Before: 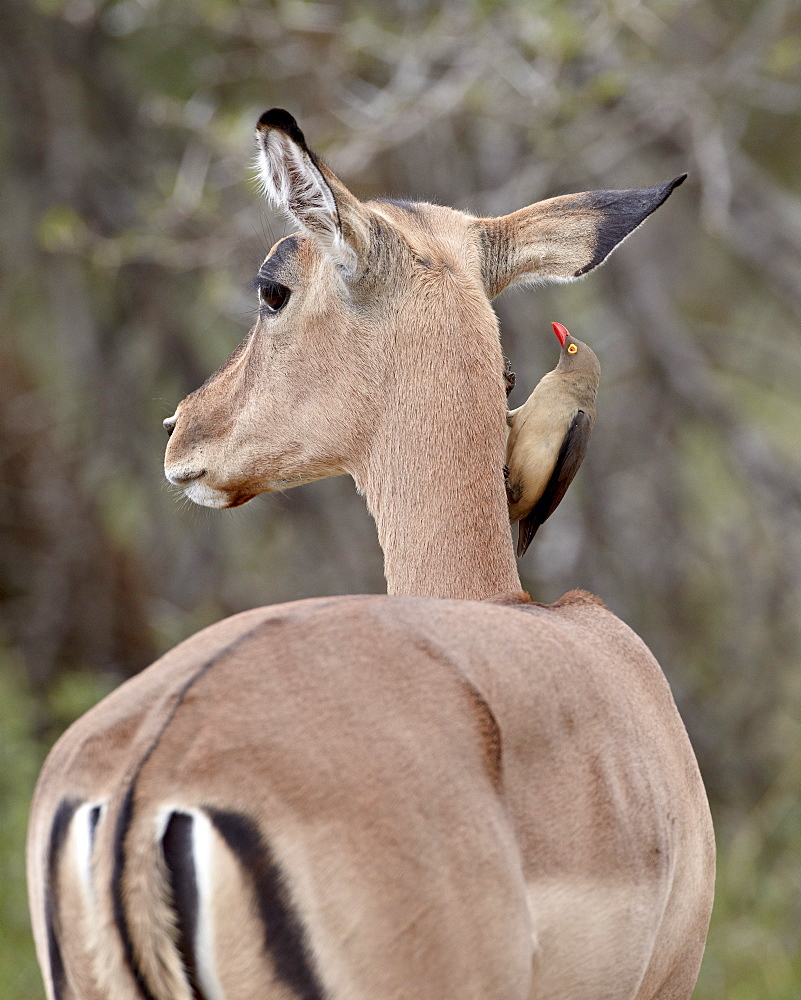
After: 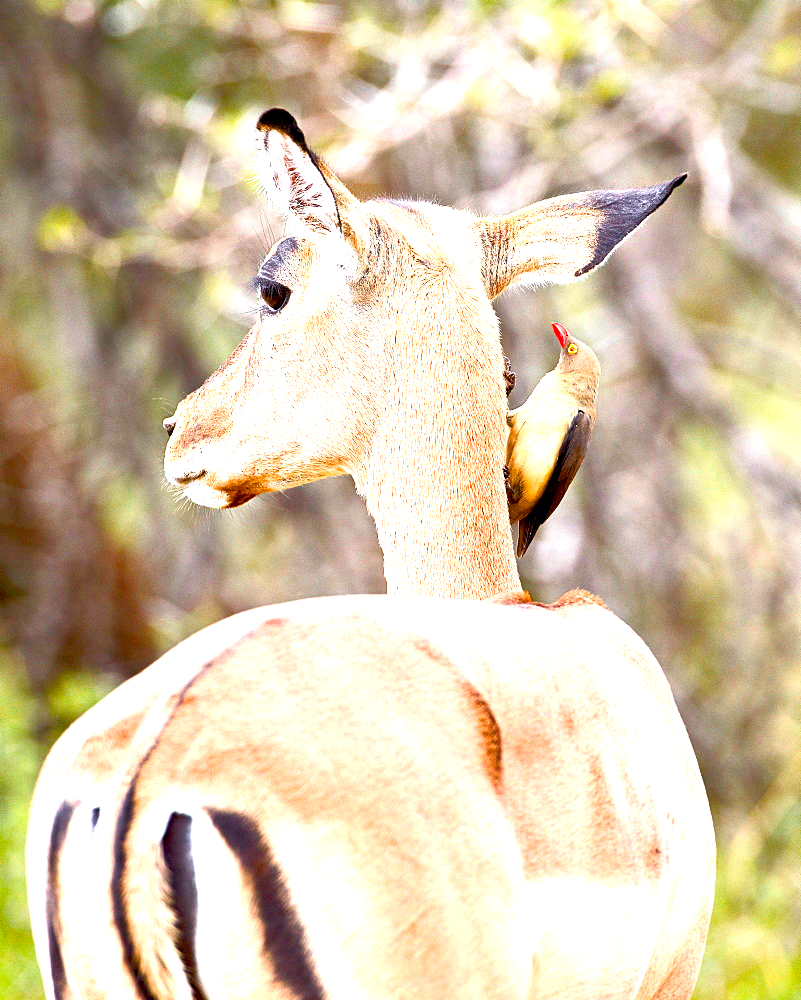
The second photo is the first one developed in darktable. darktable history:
color balance rgb: highlights gain › chroma 0.143%, highlights gain › hue 330.41°, perceptual saturation grading › global saturation 27.434%, perceptual saturation grading › highlights -28.826%, perceptual saturation grading › mid-tones 15.53%, perceptual saturation grading › shadows 33.115%, perceptual brilliance grading › global brilliance 29.876%, perceptual brilliance grading › highlights 49.28%, perceptual brilliance grading › mid-tones 50.127%, perceptual brilliance grading › shadows -22.299%, contrast -29.631%
